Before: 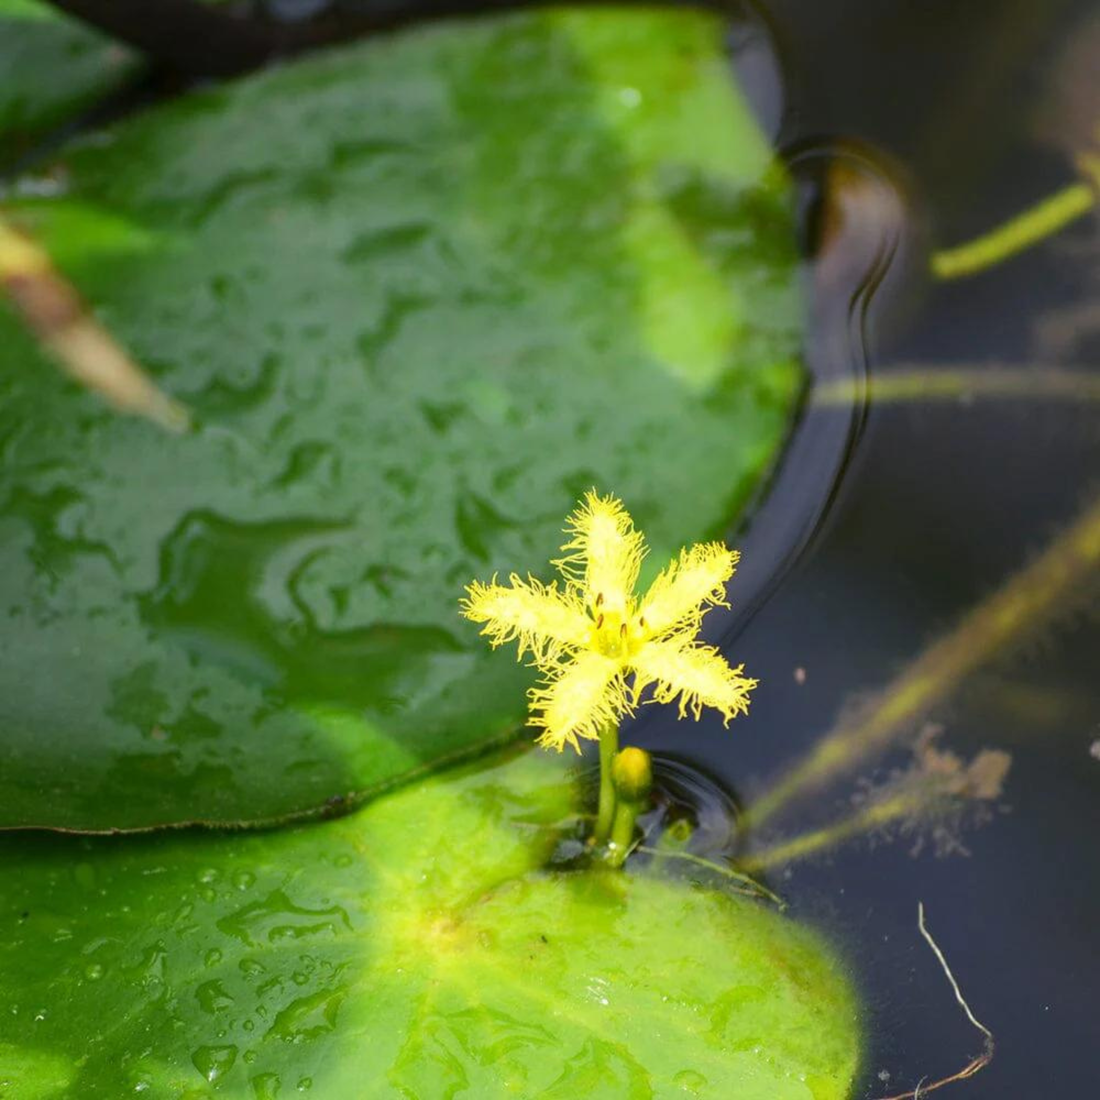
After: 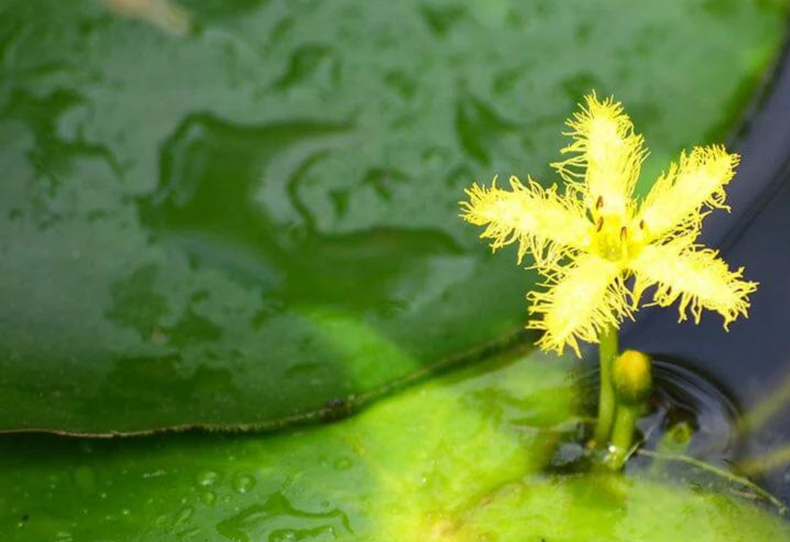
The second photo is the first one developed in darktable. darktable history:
crop: top 36.107%, right 28.141%, bottom 14.545%
